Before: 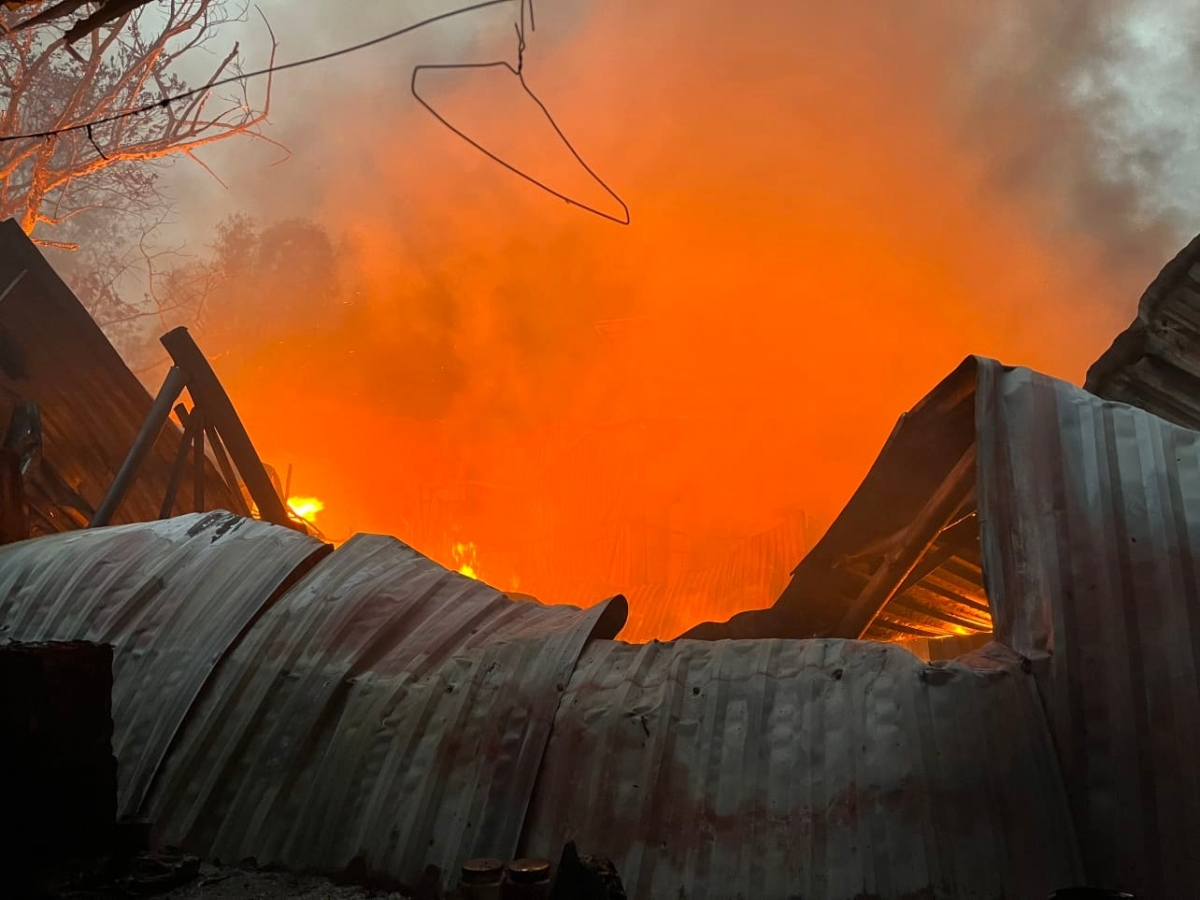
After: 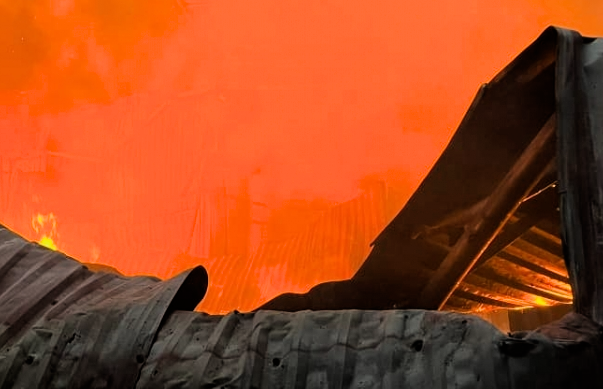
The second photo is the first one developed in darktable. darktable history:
filmic rgb: black relative exposure -5 EV, hardness 2.88, contrast 1.4, highlights saturation mix -20%
exposure: exposure 0.2 EV, compensate highlight preservation false
crop: left 35.03%, top 36.625%, right 14.663%, bottom 20.057%
